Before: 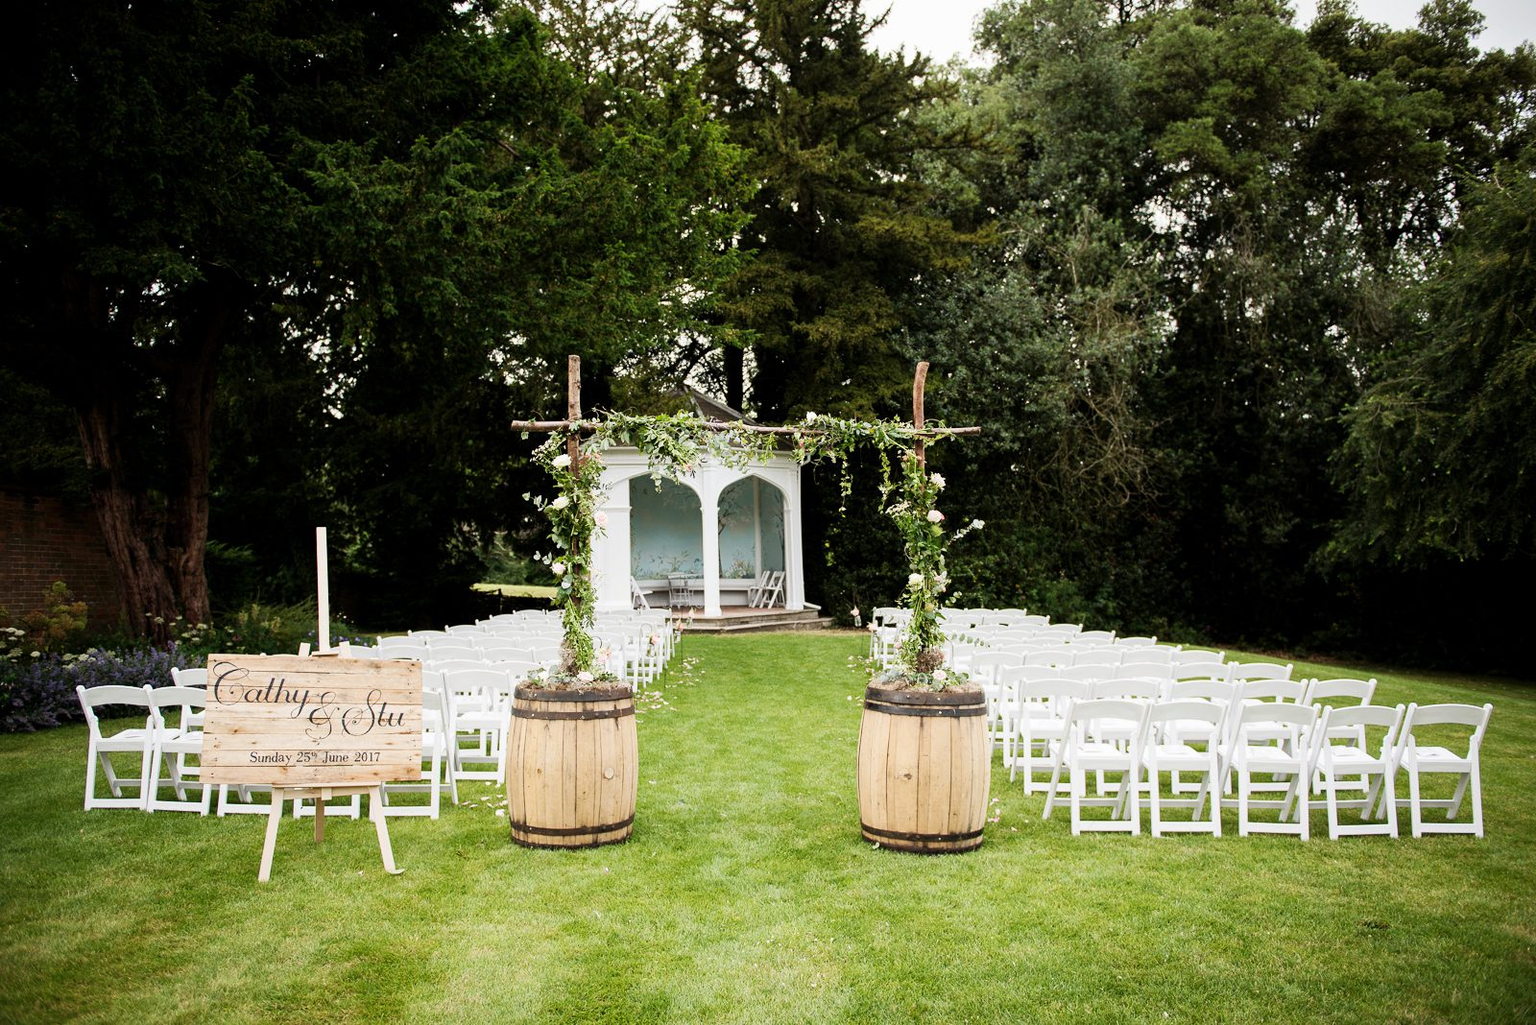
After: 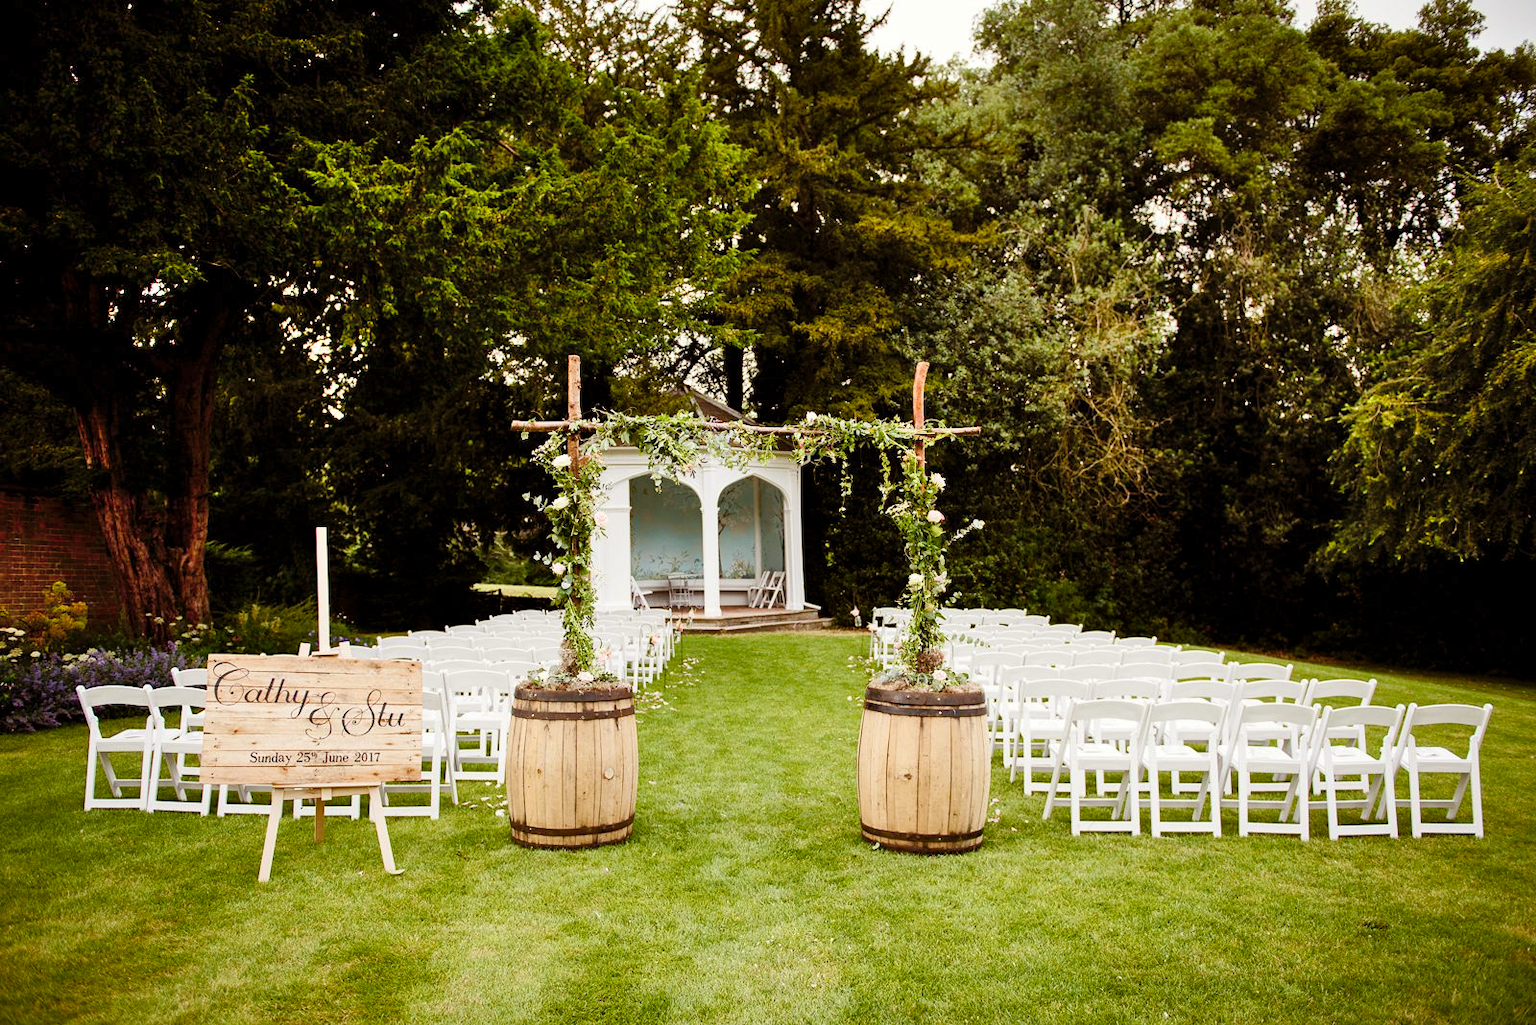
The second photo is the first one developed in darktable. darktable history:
shadows and highlights: shadows 59.65, highlights color adjustment 0.462%, soften with gaussian
color balance rgb: power › chroma 1.539%, power › hue 28.81°, perceptual saturation grading › global saturation 0.622%, perceptual saturation grading › highlights -25.731%, perceptual saturation grading › shadows 29.539%, global vibrance 45.233%
